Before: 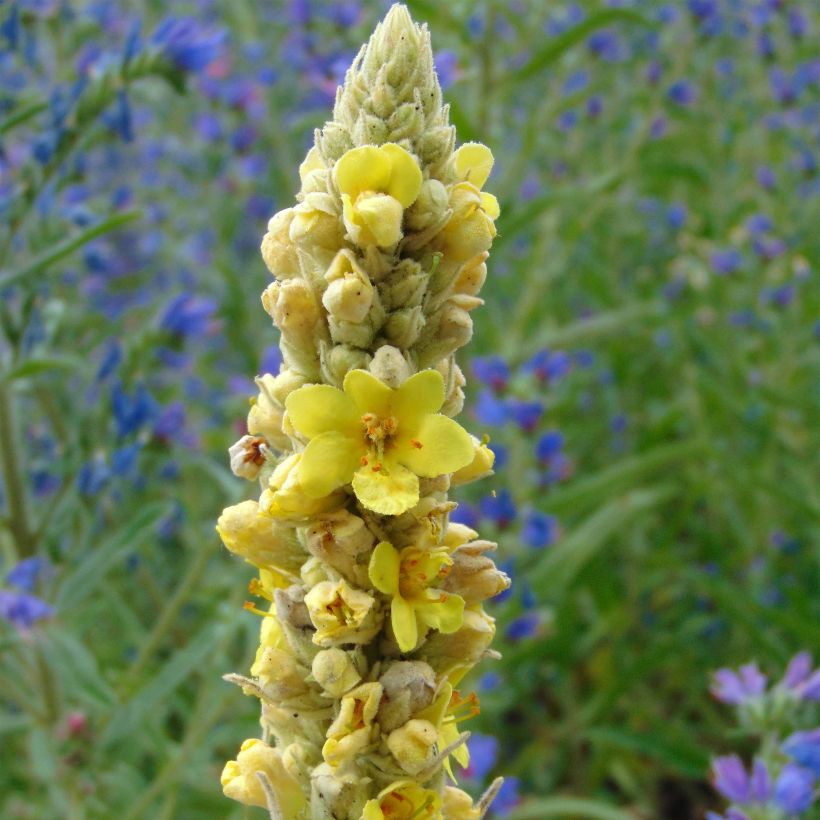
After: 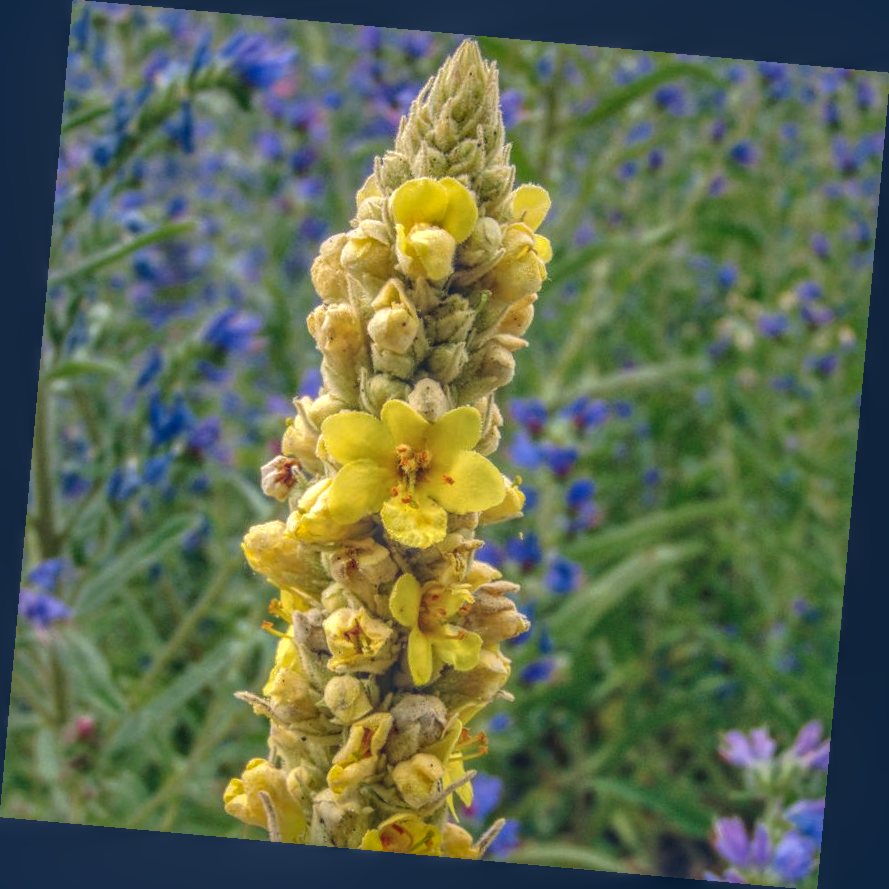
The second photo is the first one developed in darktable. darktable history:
rotate and perspective: rotation 5.12°, automatic cropping off
local contrast: highlights 0%, shadows 0%, detail 200%, midtone range 0.25
exposure: black level correction -0.008, exposure 0.067 EV, compensate highlight preservation false
color balance rgb: shadows lift › hue 87.51°, highlights gain › chroma 3.21%, highlights gain › hue 55.1°, global offset › chroma 0.15%, global offset › hue 253.66°, linear chroma grading › global chroma 0.5%
shadows and highlights: on, module defaults
